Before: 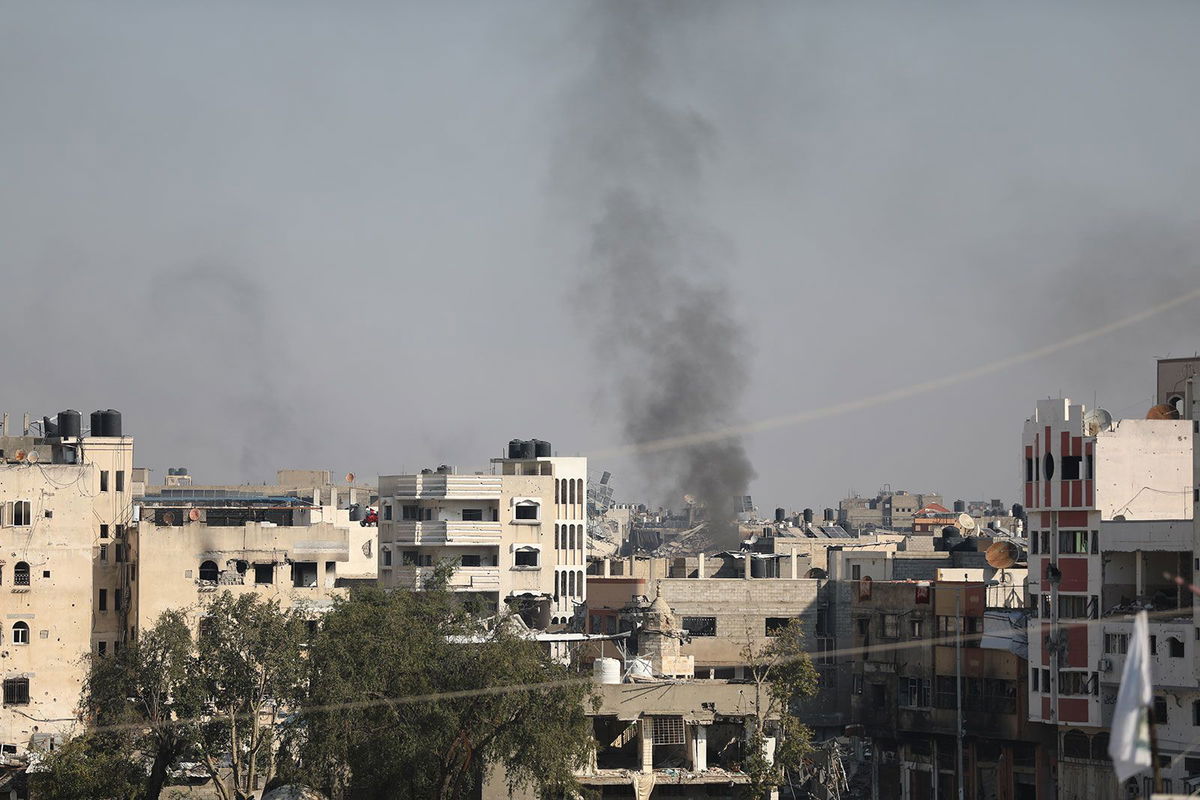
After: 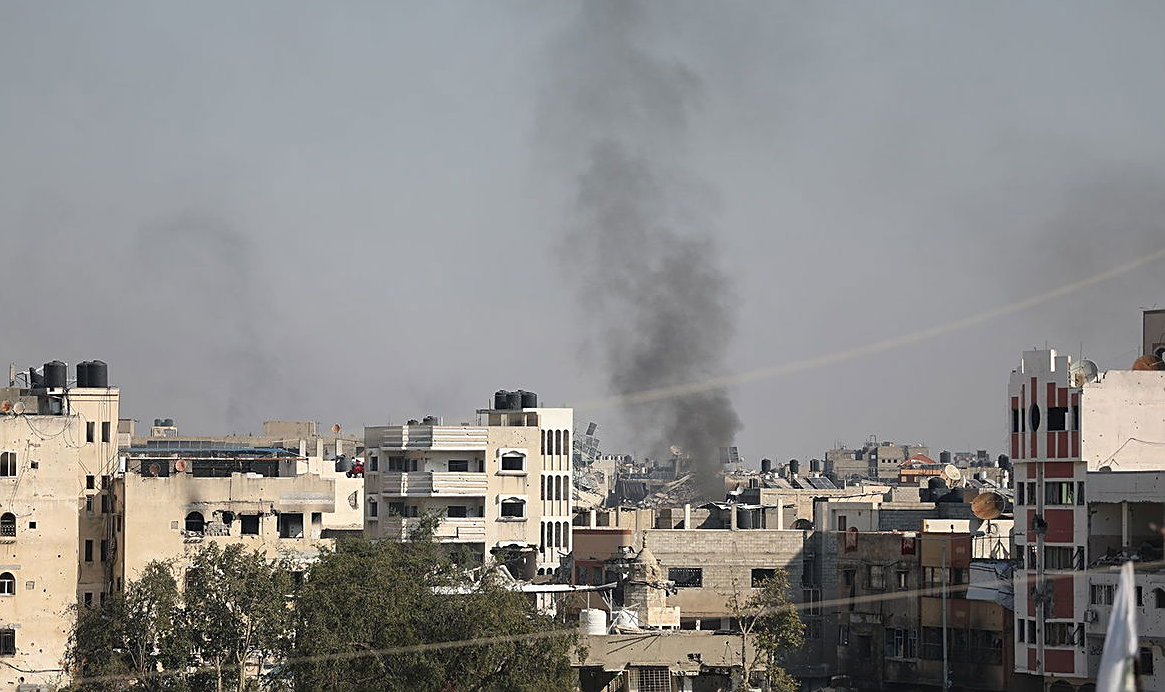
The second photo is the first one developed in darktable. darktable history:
crop: left 1.169%, top 6.192%, right 1.733%, bottom 7.188%
sharpen: on, module defaults
